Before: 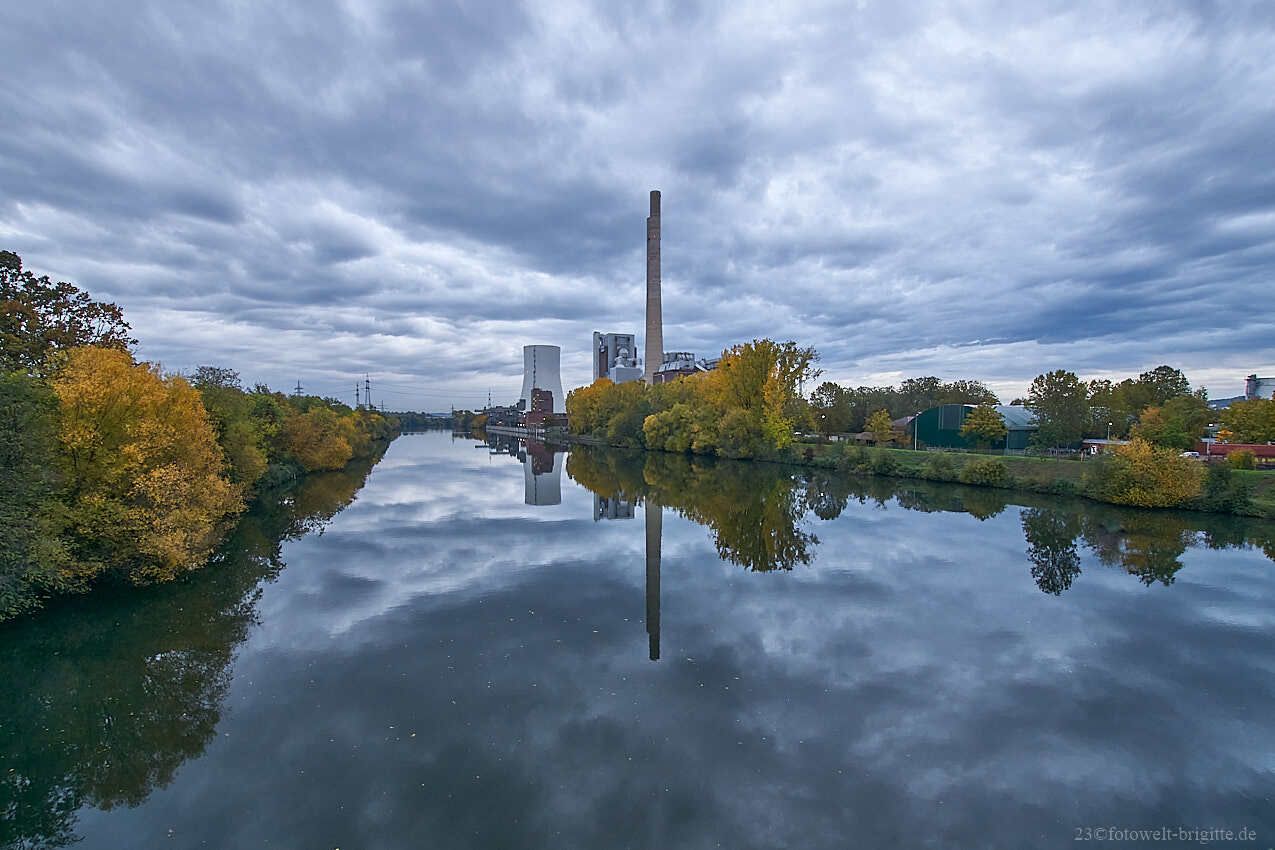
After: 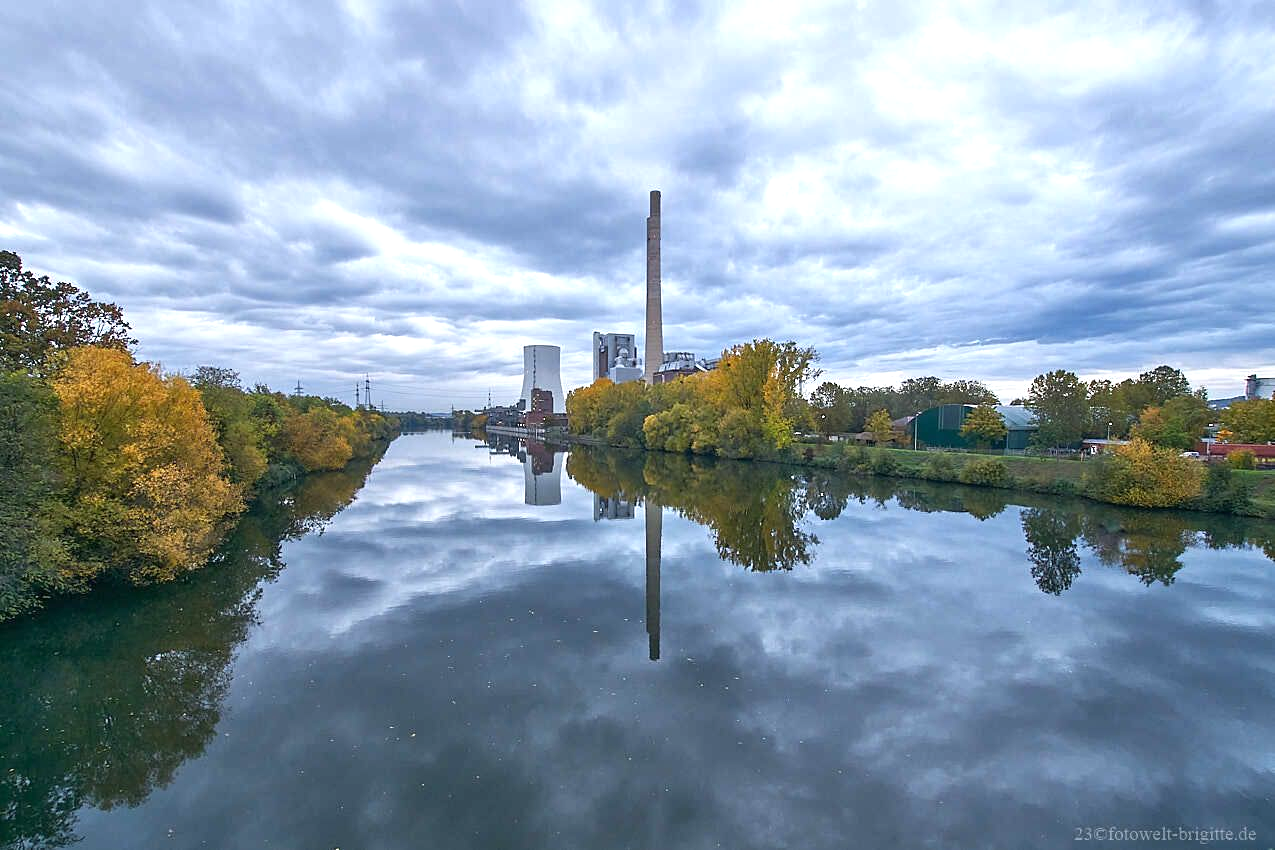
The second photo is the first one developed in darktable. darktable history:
exposure: exposure 0.61 EV, compensate exposure bias true, compensate highlight preservation false
